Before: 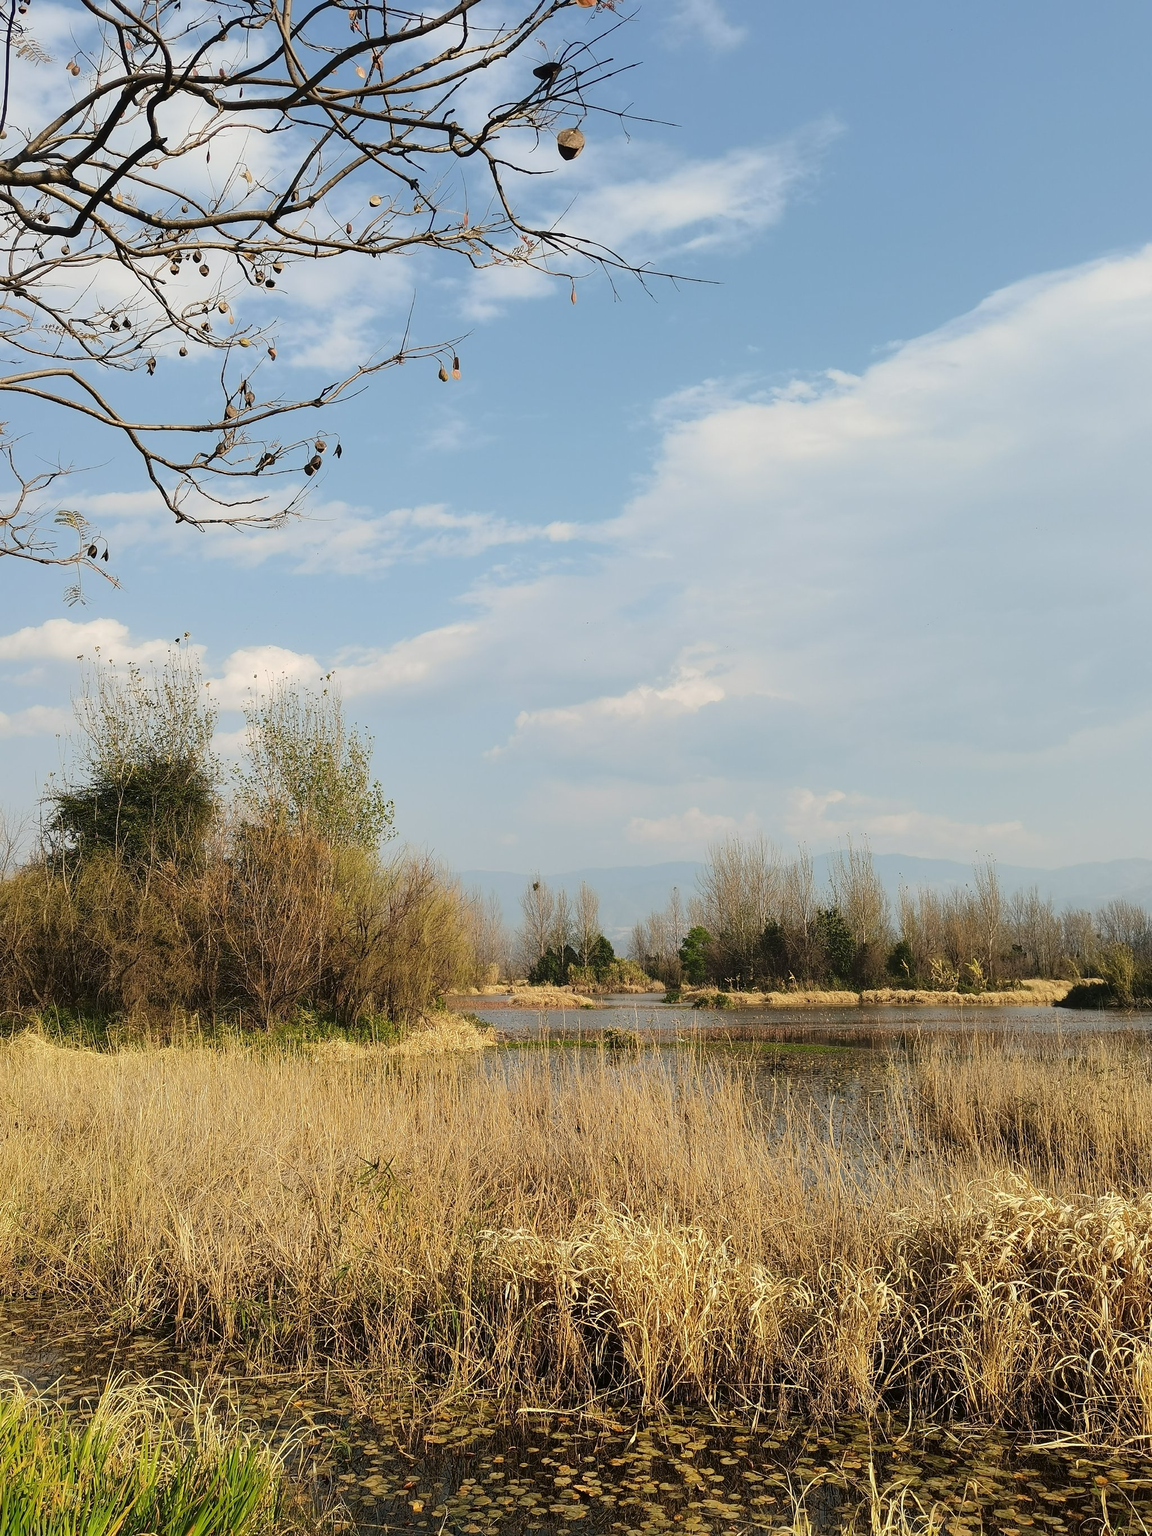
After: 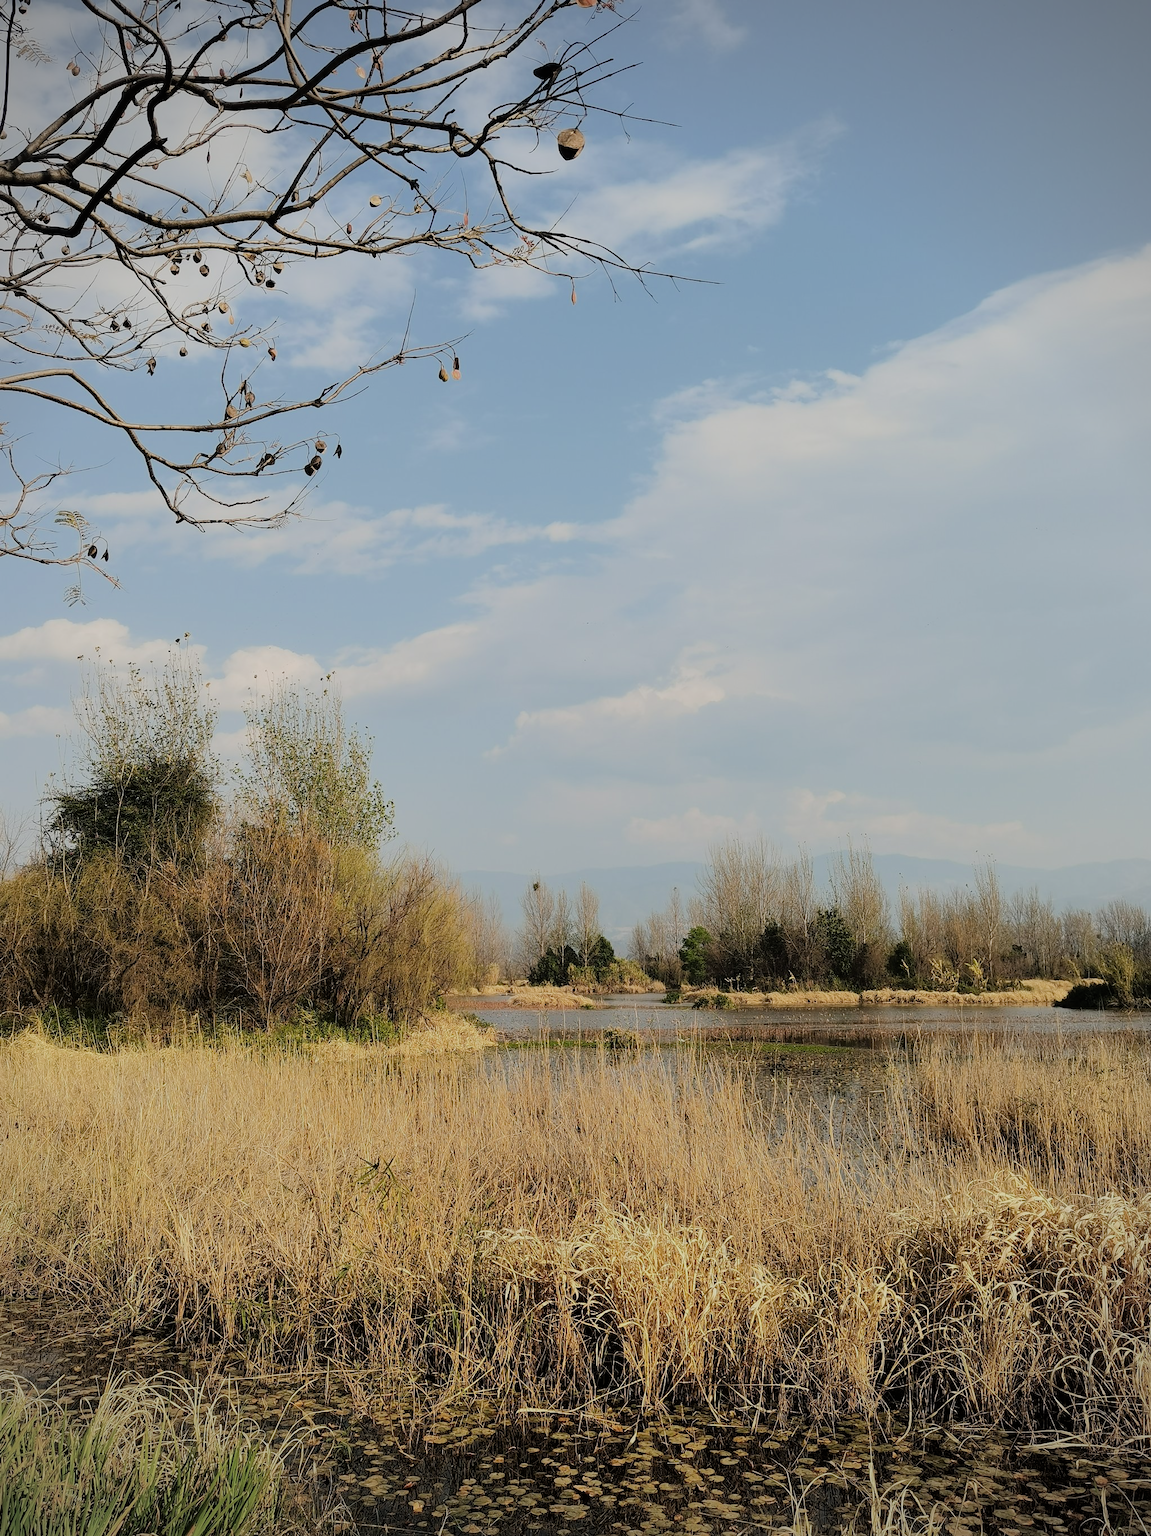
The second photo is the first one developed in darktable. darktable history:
filmic rgb: black relative exposure -7.65 EV, white relative exposure 4.56 EV, hardness 3.61
vignetting: on, module defaults
